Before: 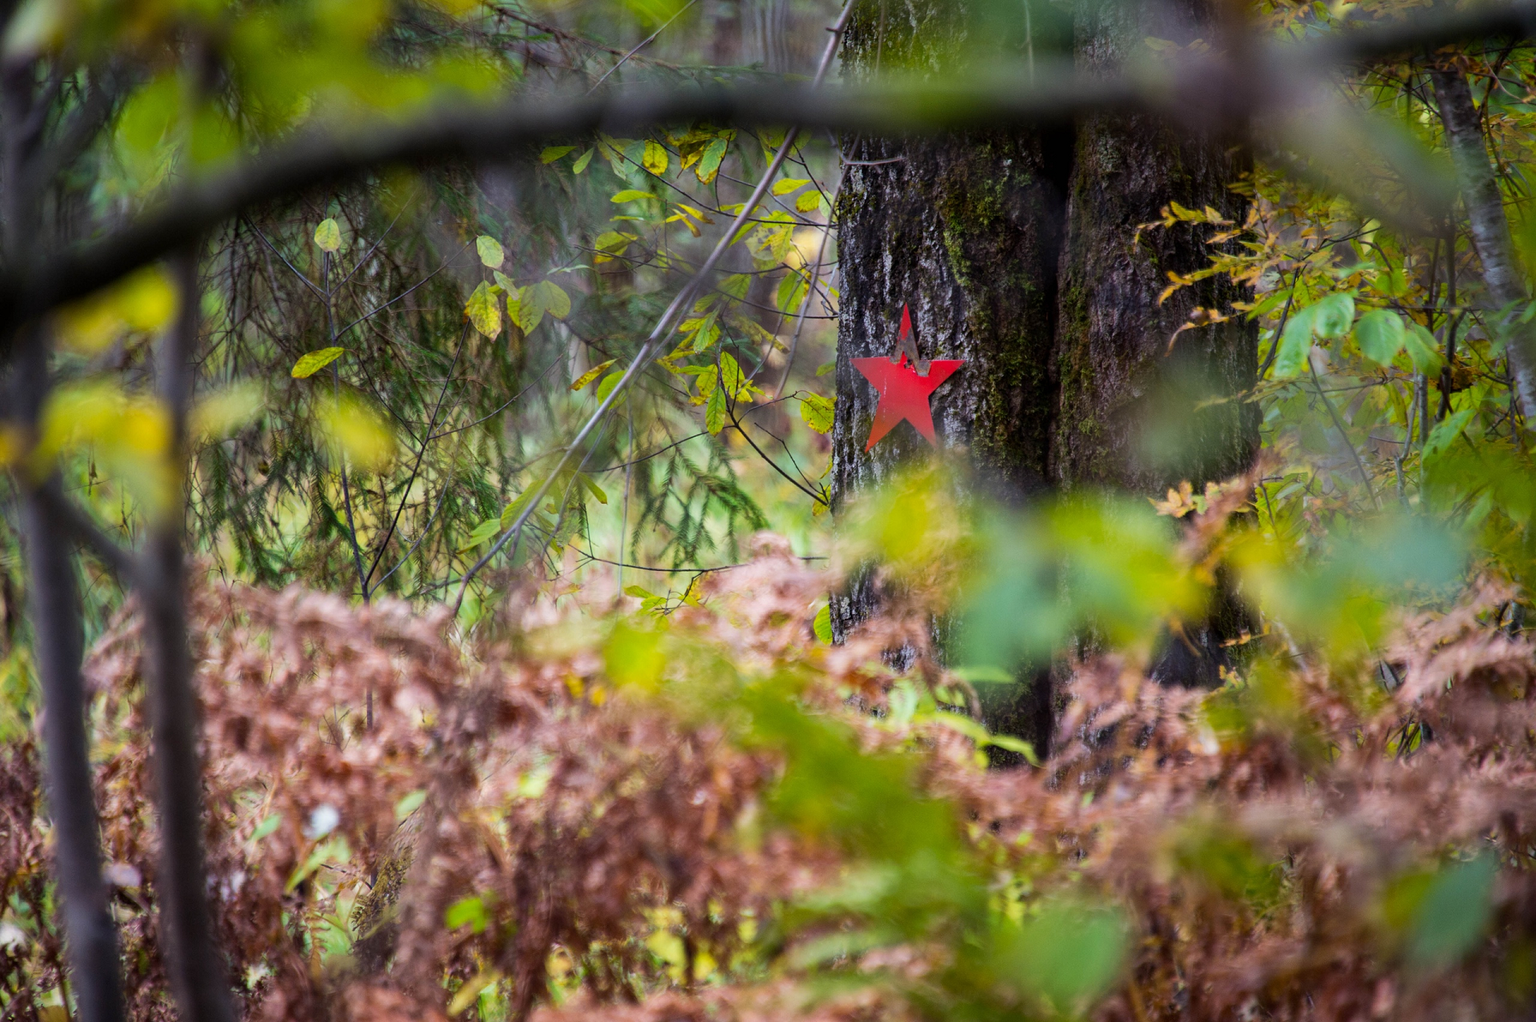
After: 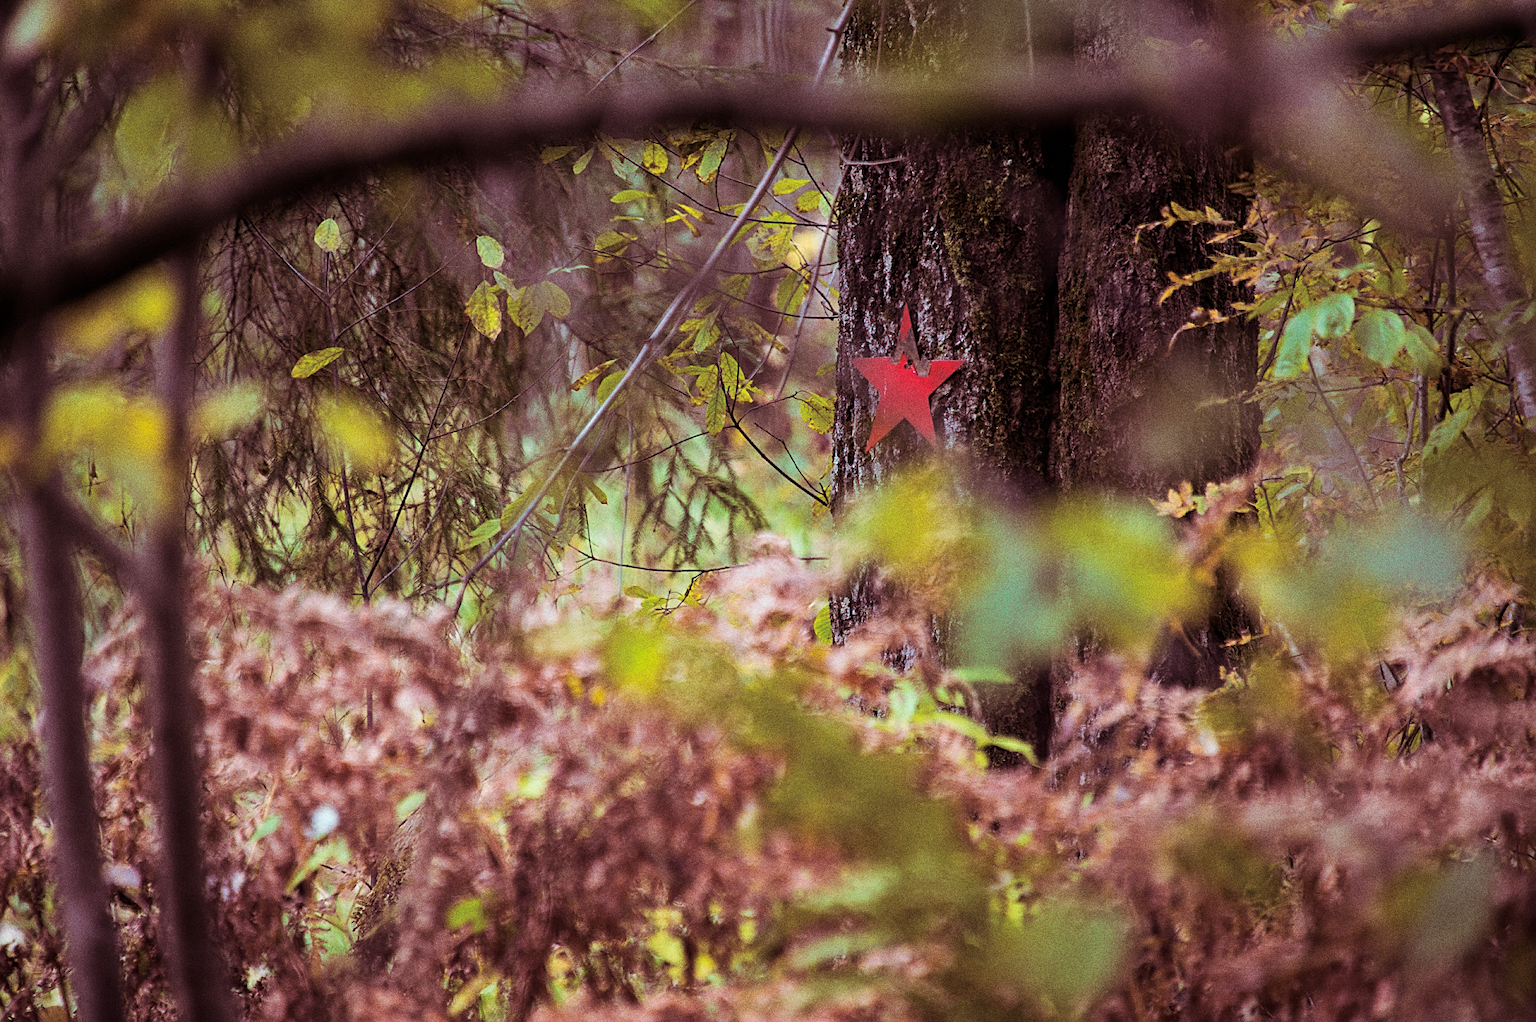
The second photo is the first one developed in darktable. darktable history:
split-toning: highlights › hue 180°
grain: coarseness 0.09 ISO, strength 40%
sharpen: on, module defaults
